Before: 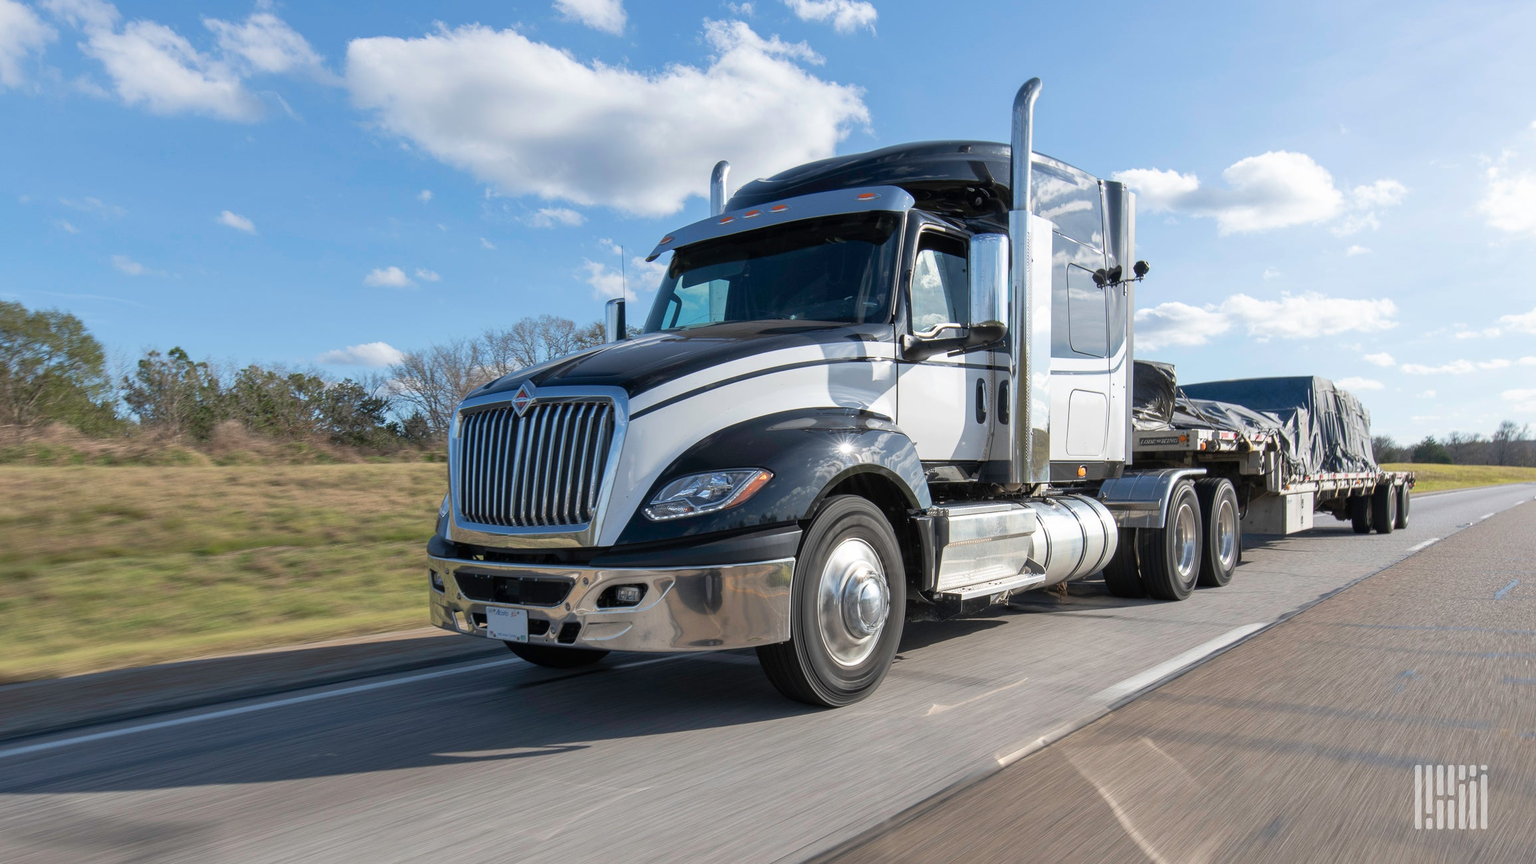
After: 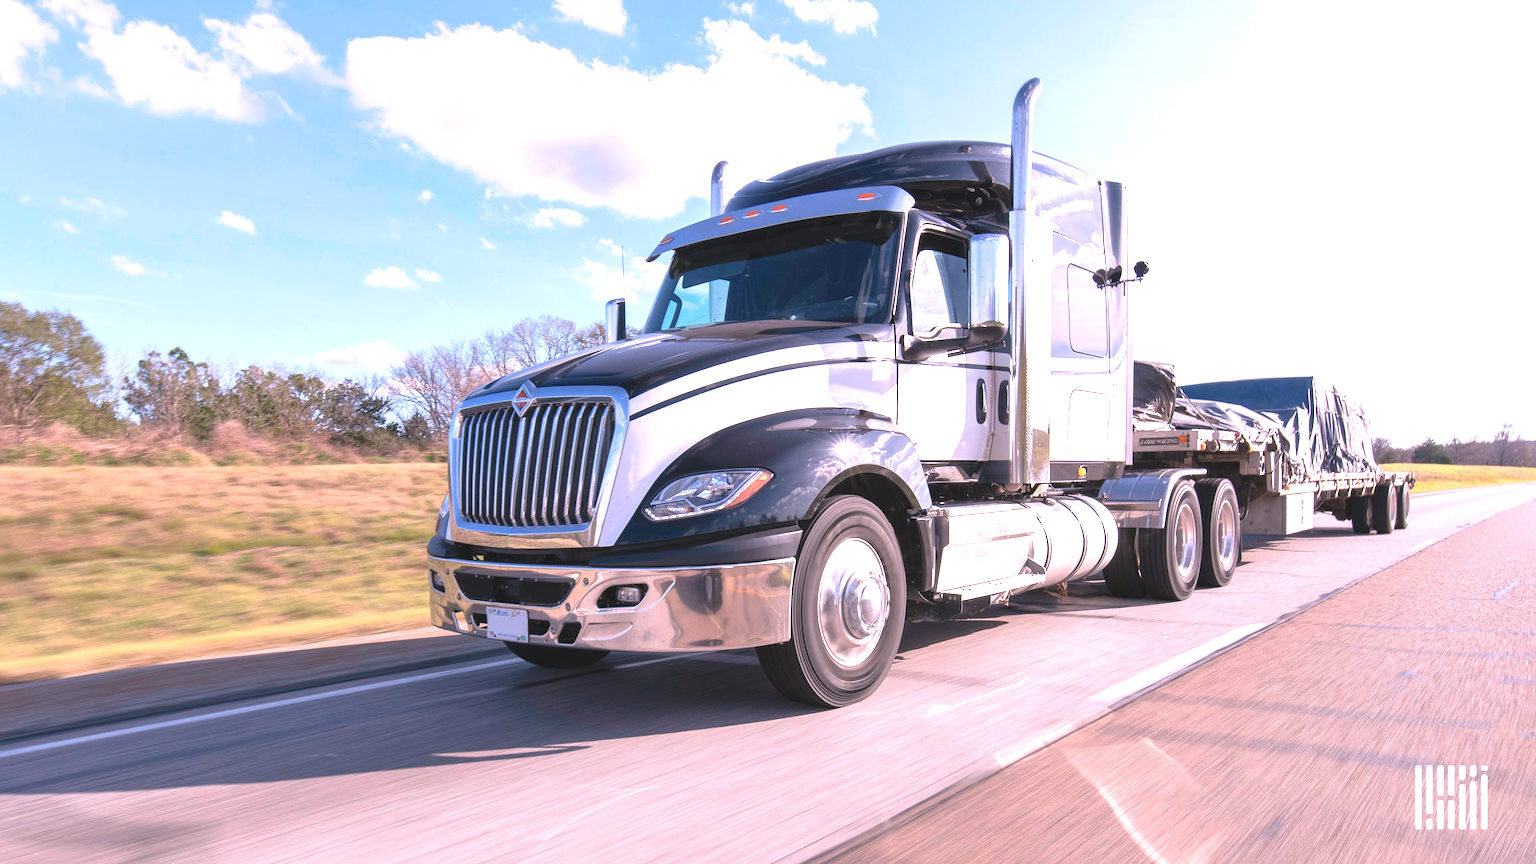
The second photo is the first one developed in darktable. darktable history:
exposure: black level correction -0.005, exposure 1.002 EV, compensate highlight preservation false
white balance: red 1.188, blue 1.11
